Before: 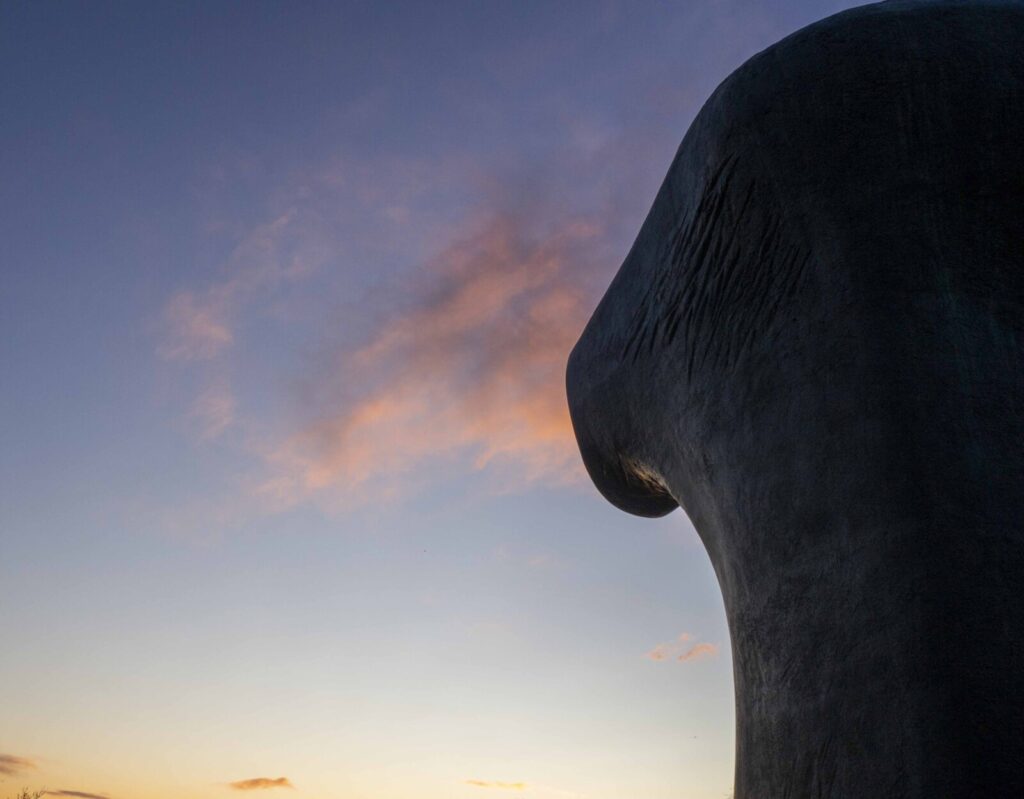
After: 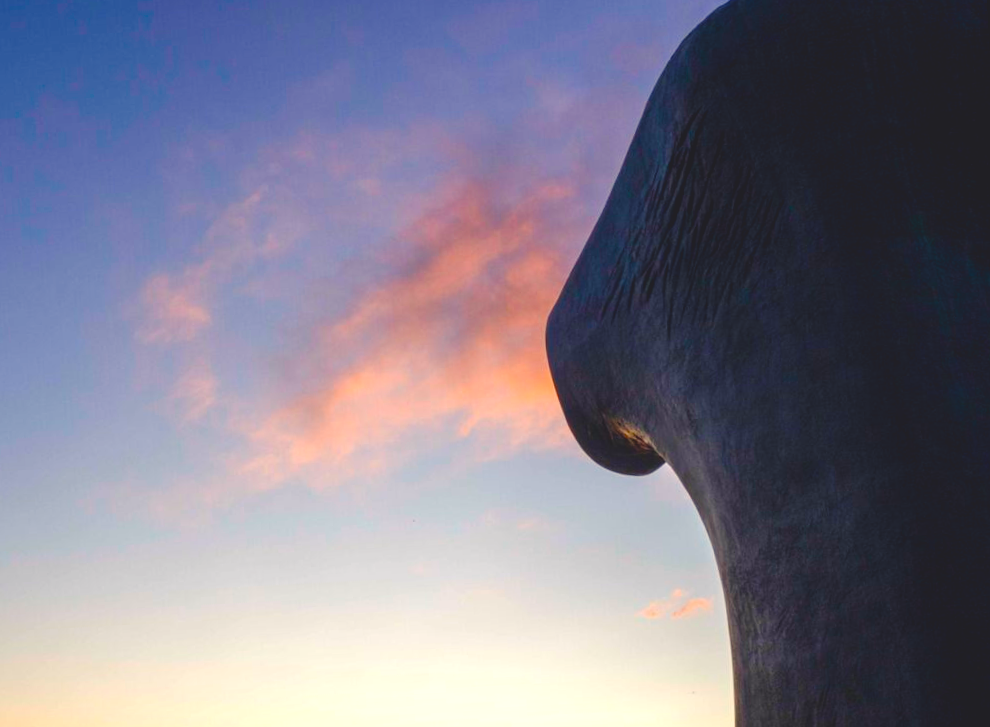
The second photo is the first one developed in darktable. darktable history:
crop and rotate: left 0.614%, top 0.179%, bottom 0.309%
exposure: black level correction 0.001, exposure 0.5 EV, compensate exposure bias true, compensate highlight preservation false
color balance rgb: shadows lift › chroma 3%, shadows lift › hue 280.8°, power › hue 330°, highlights gain › chroma 3%, highlights gain › hue 75.6°, global offset › luminance 1.5%, perceptual saturation grading › global saturation 20%, perceptual saturation grading › highlights -25%, perceptual saturation grading › shadows 50%, global vibrance 30%
rotate and perspective: rotation -3°, crop left 0.031, crop right 0.968, crop top 0.07, crop bottom 0.93
